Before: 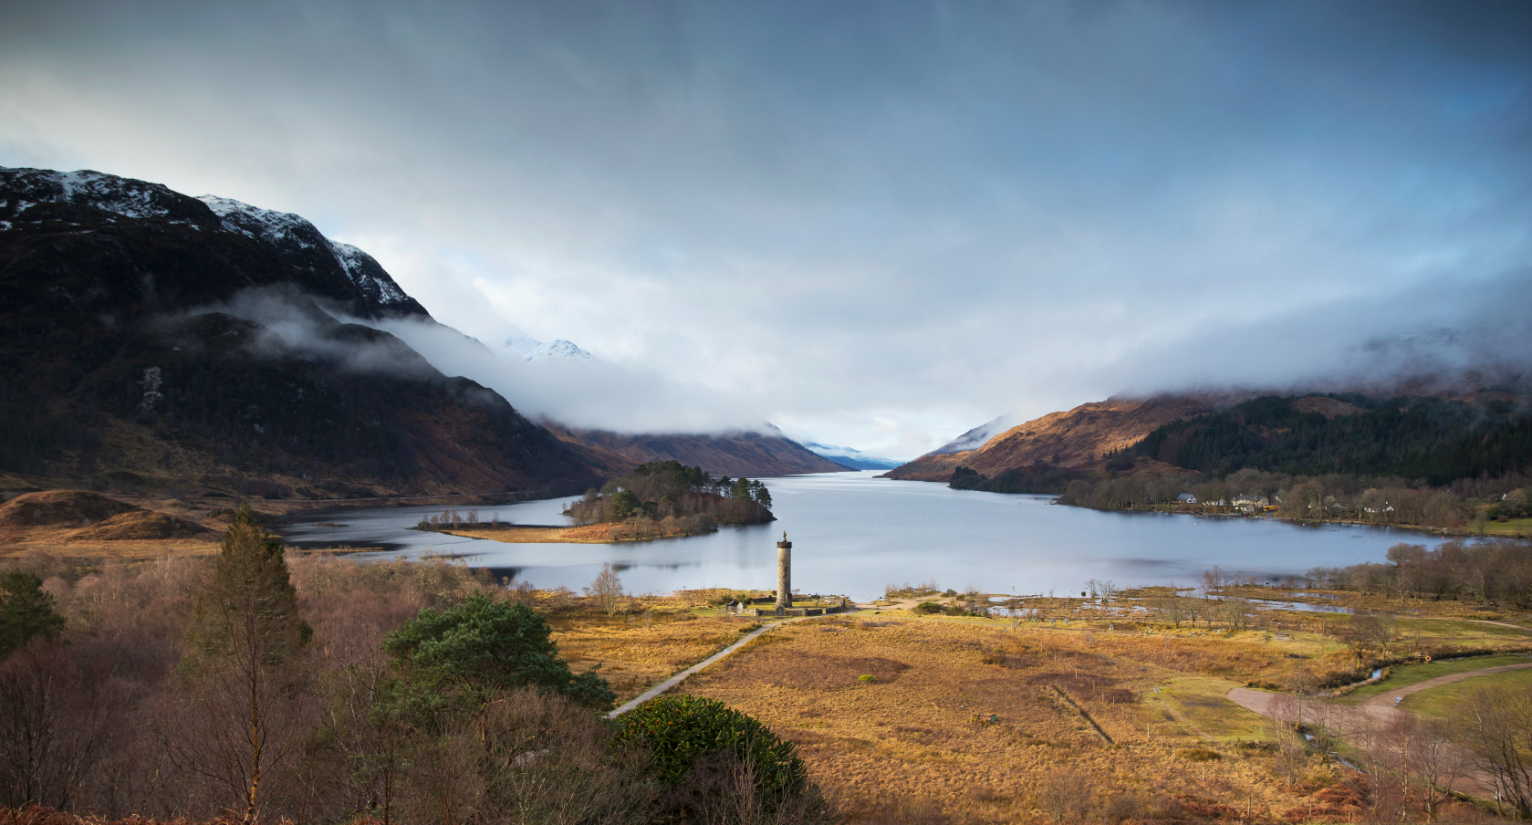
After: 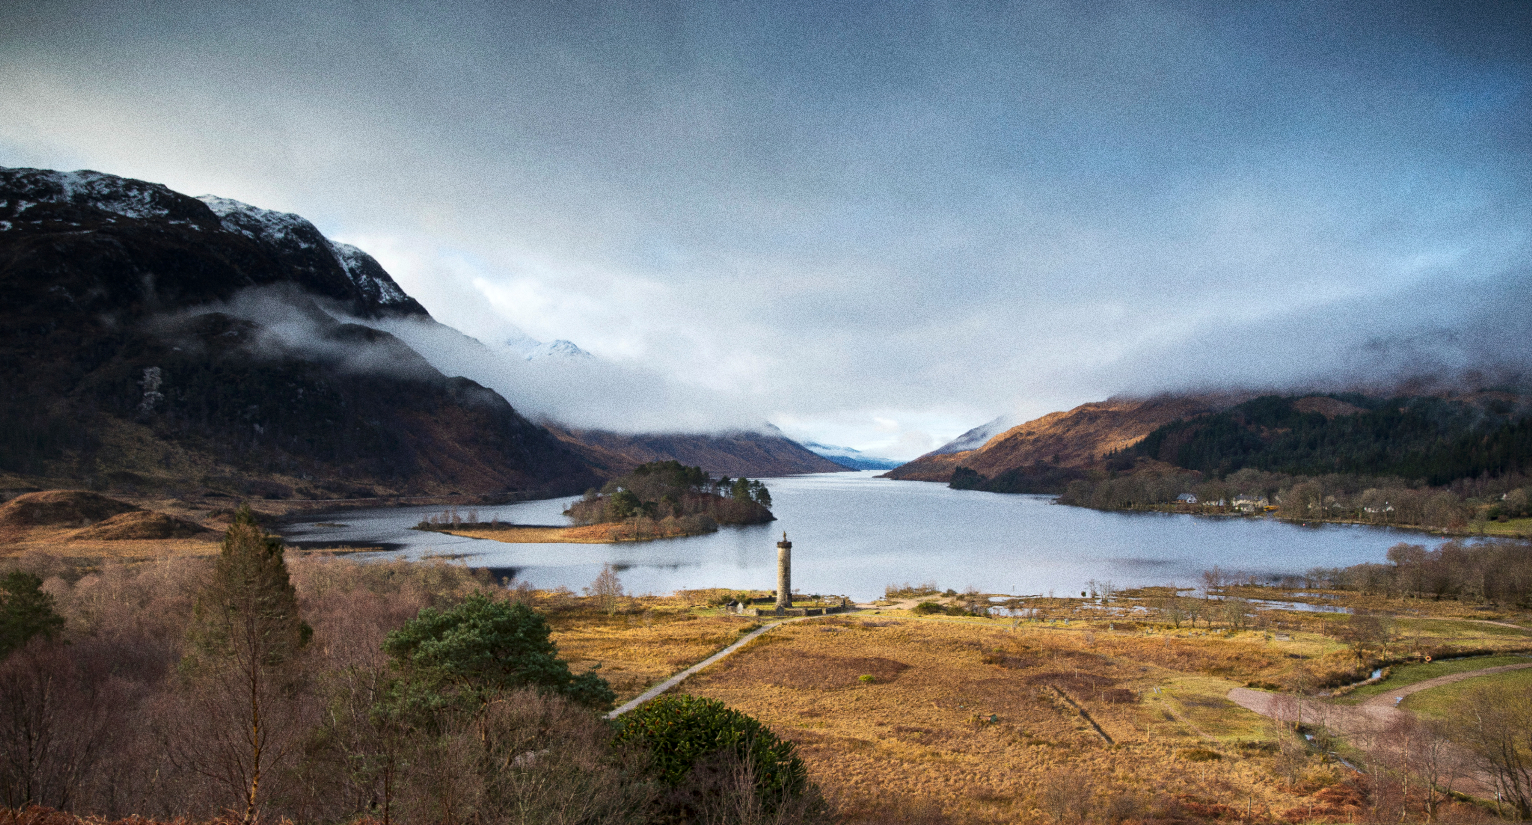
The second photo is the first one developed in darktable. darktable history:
tone equalizer: on, module defaults
local contrast: mode bilateral grid, contrast 20, coarseness 50, detail 132%, midtone range 0.2
grain: coarseness 0.09 ISO, strength 40%
